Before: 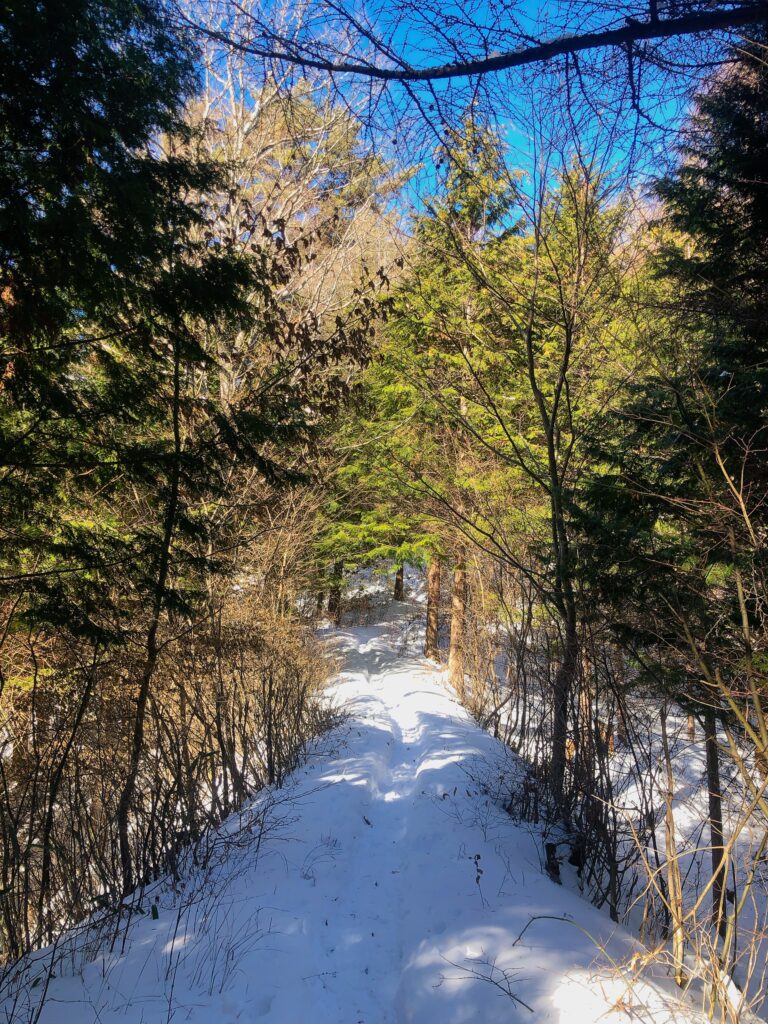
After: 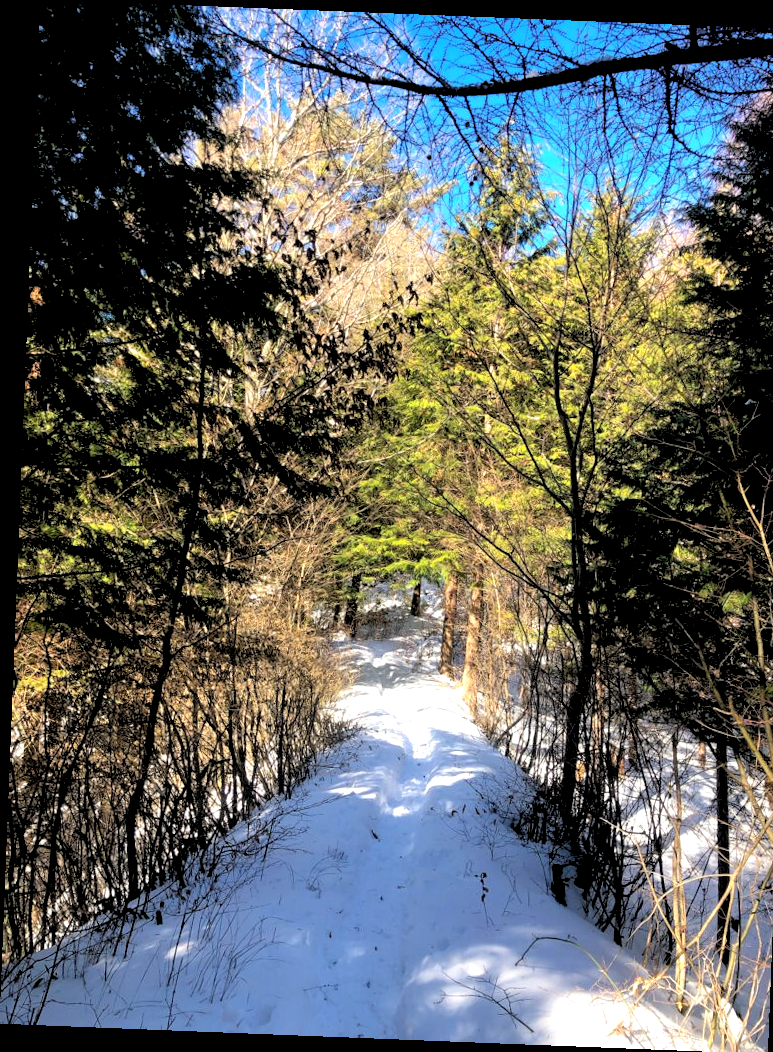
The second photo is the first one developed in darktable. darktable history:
rgb levels: levels [[0.034, 0.472, 0.904], [0, 0.5, 1], [0, 0.5, 1]]
rotate and perspective: rotation 2.27°, automatic cropping off
crop: right 4.126%, bottom 0.031%
exposure: black level correction -0.002, exposure 0.54 EV, compensate highlight preservation false
